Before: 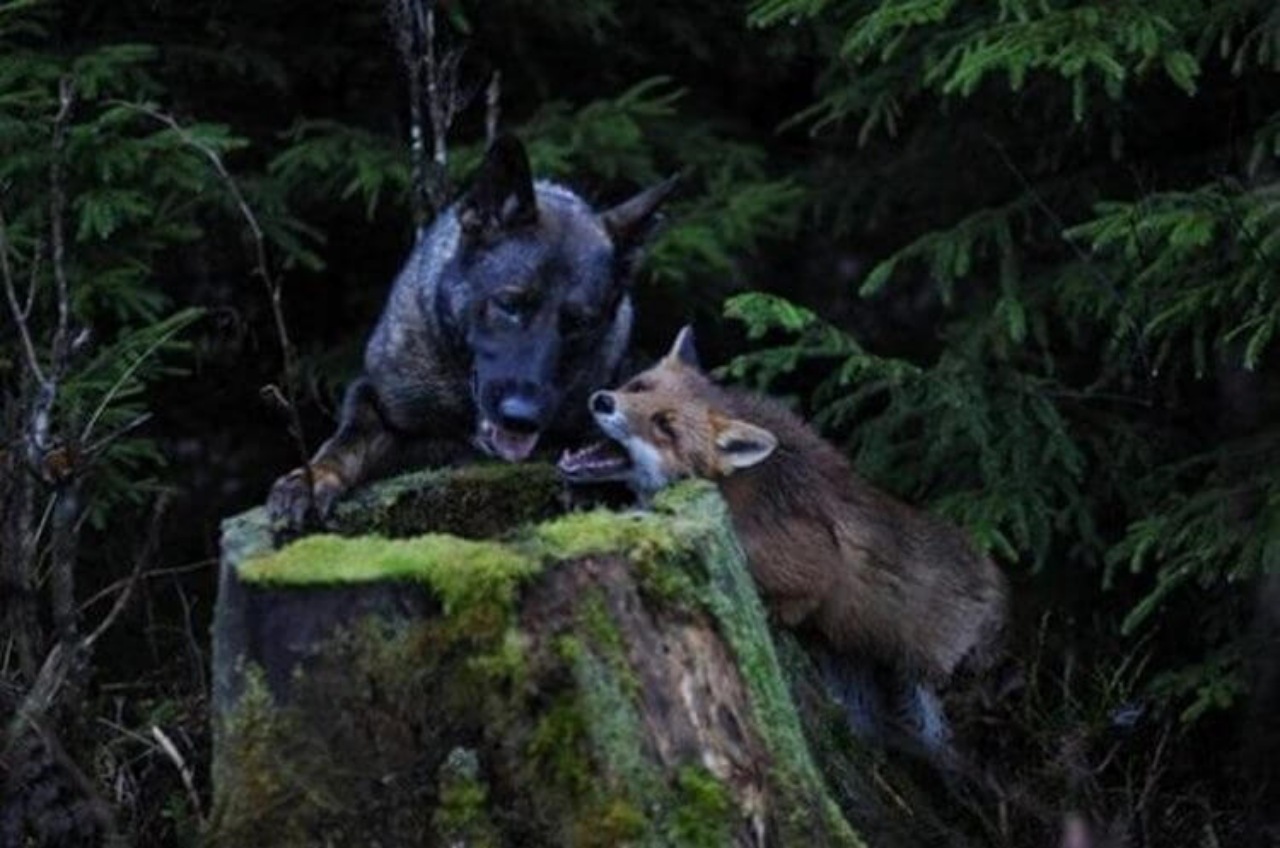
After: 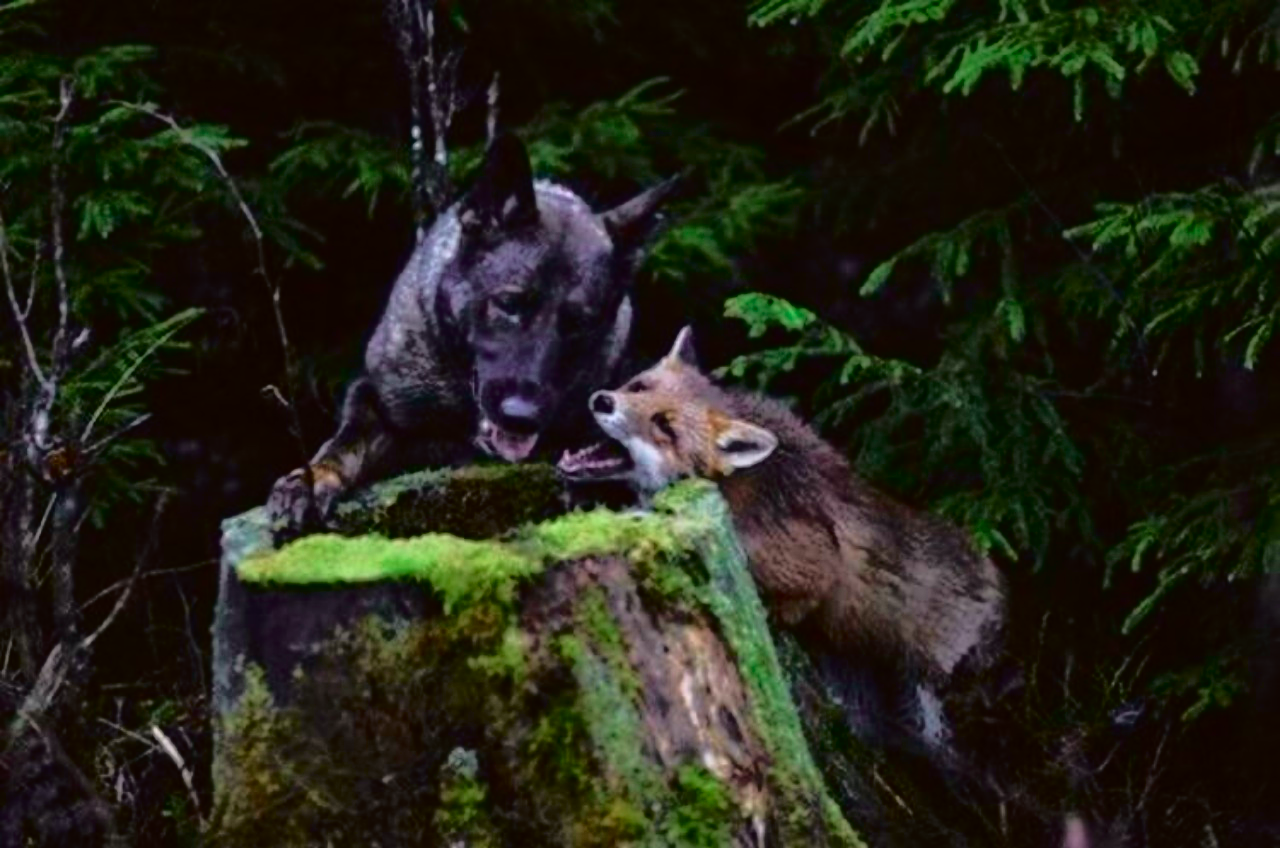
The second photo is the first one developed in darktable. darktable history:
tone curve: curves: ch0 [(0, 0.015) (0.091, 0.055) (0.184, 0.159) (0.304, 0.382) (0.492, 0.579) (0.628, 0.755) (0.832, 0.932) (0.984, 0.963)]; ch1 [(0, 0) (0.34, 0.235) (0.493, 0.5) (0.547, 0.586) (0.764, 0.815) (1, 1)]; ch2 [(0, 0) (0.44, 0.458) (0.476, 0.477) (0.542, 0.594) (0.674, 0.724) (1, 1)], color space Lab, independent channels, preserve colors none
